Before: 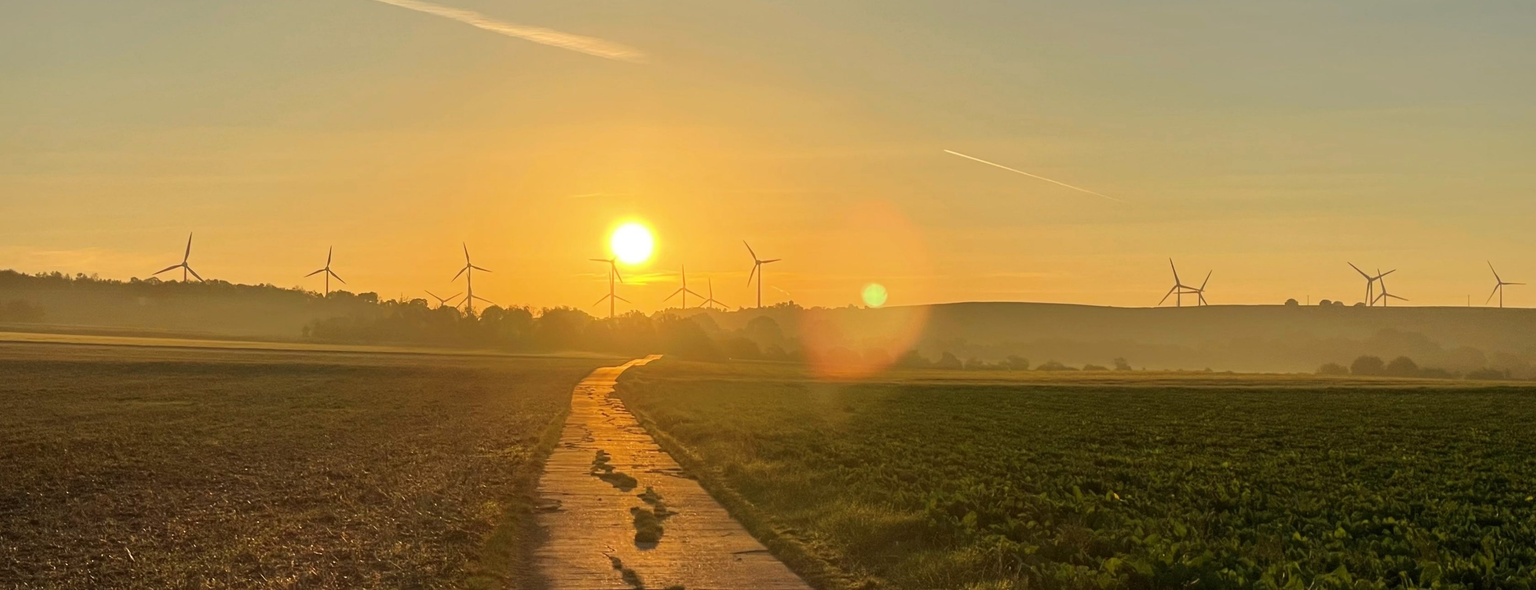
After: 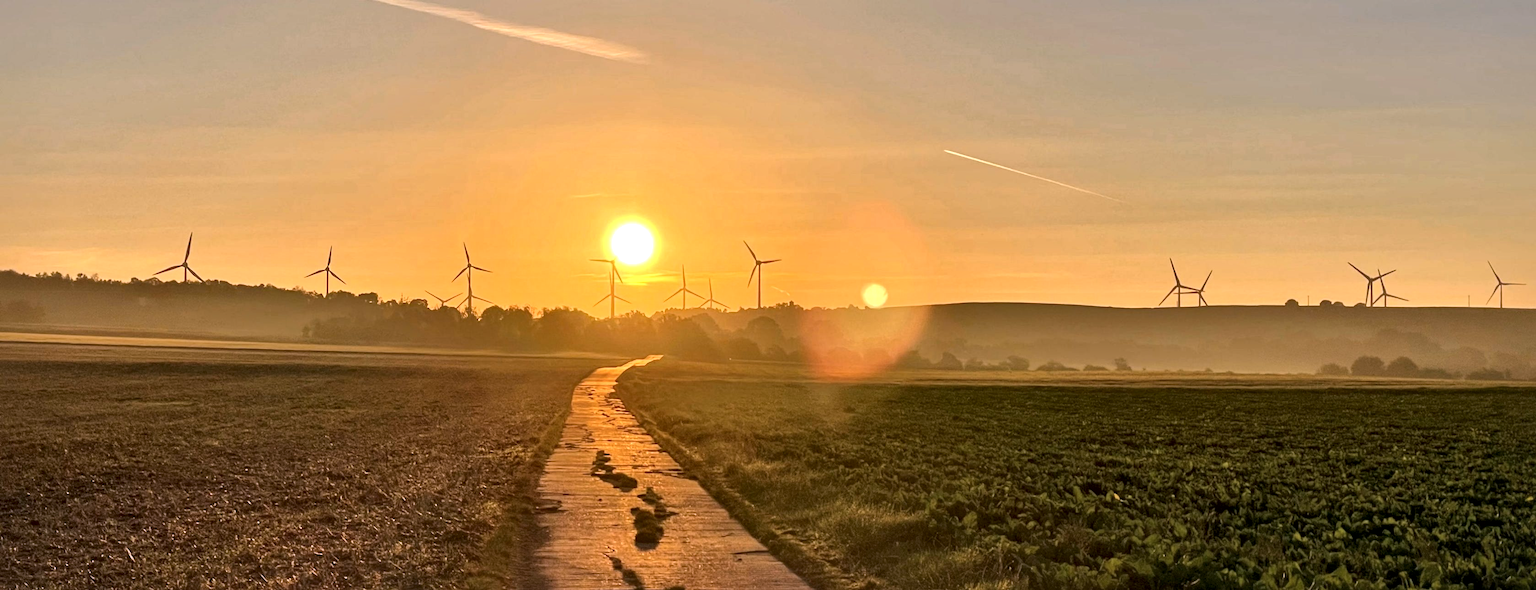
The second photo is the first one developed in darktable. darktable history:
local contrast: mode bilateral grid, contrast 70, coarseness 75, detail 180%, midtone range 0.2
white balance: red 1.066, blue 1.119
